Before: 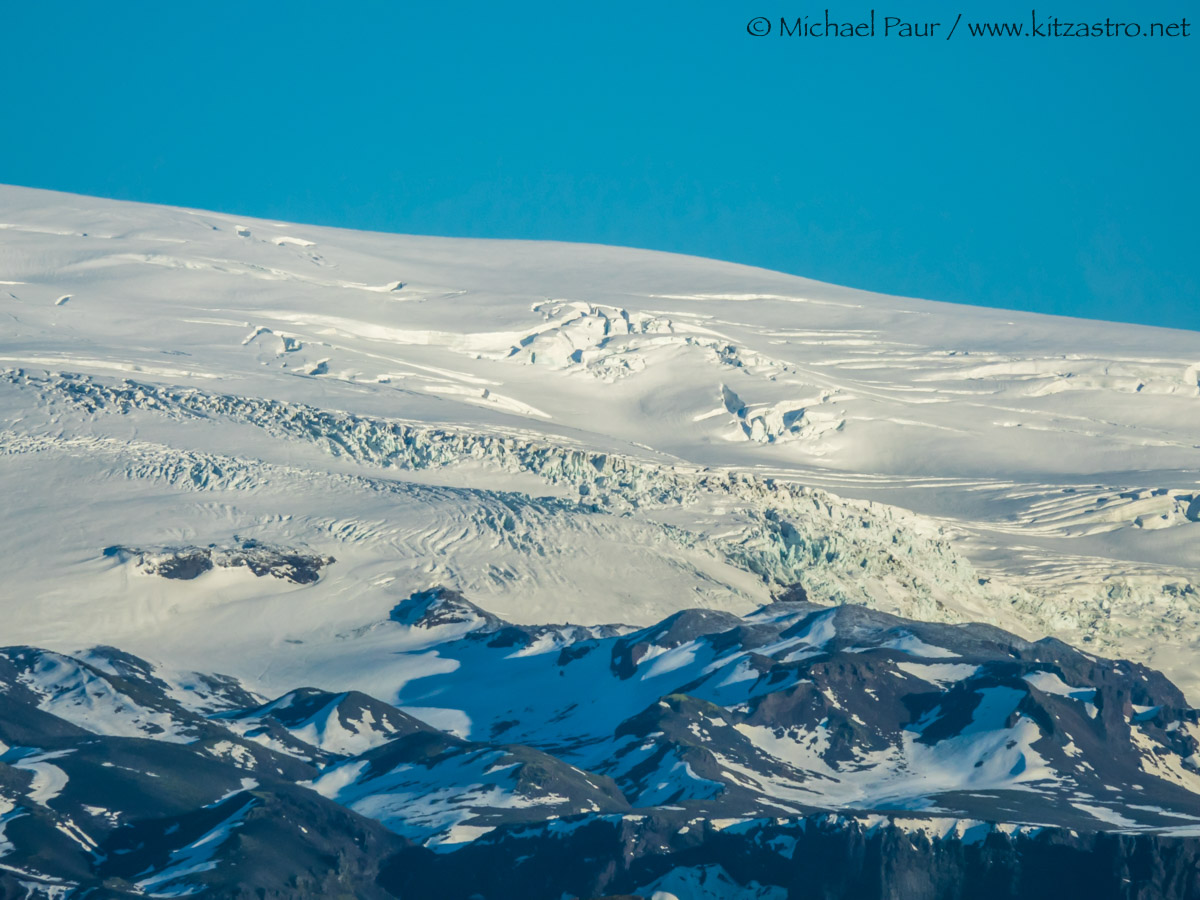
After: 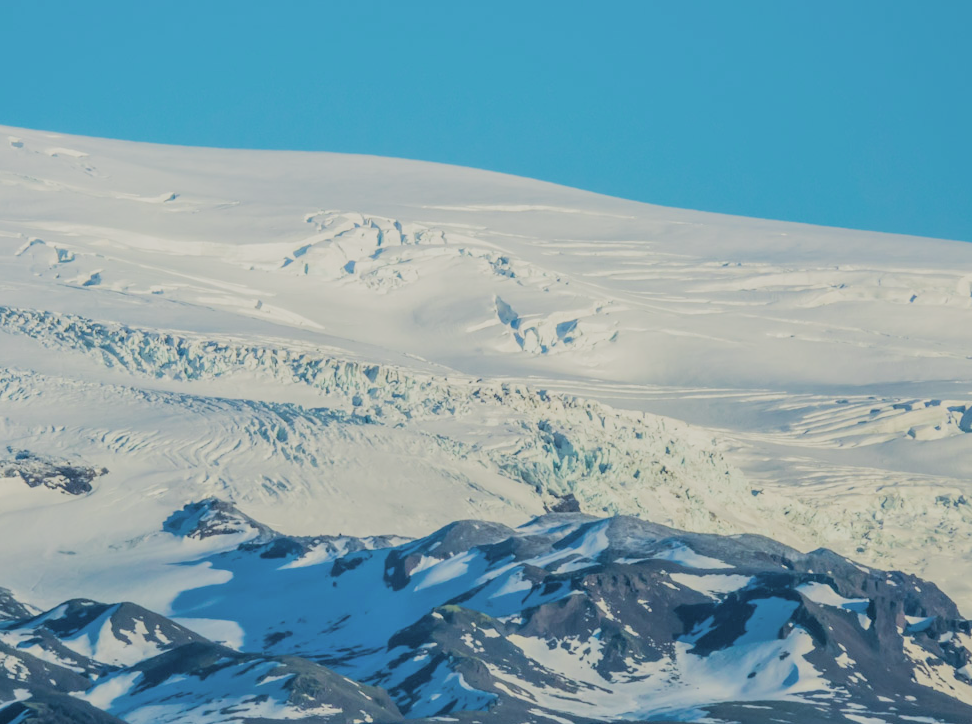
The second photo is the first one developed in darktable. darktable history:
contrast brightness saturation: brightness 0.142
filmic rgb: black relative exposure -6.11 EV, white relative exposure 6.96 EV, hardness 2.28
crop: left 18.939%, top 9.922%, right 0%, bottom 9.596%
